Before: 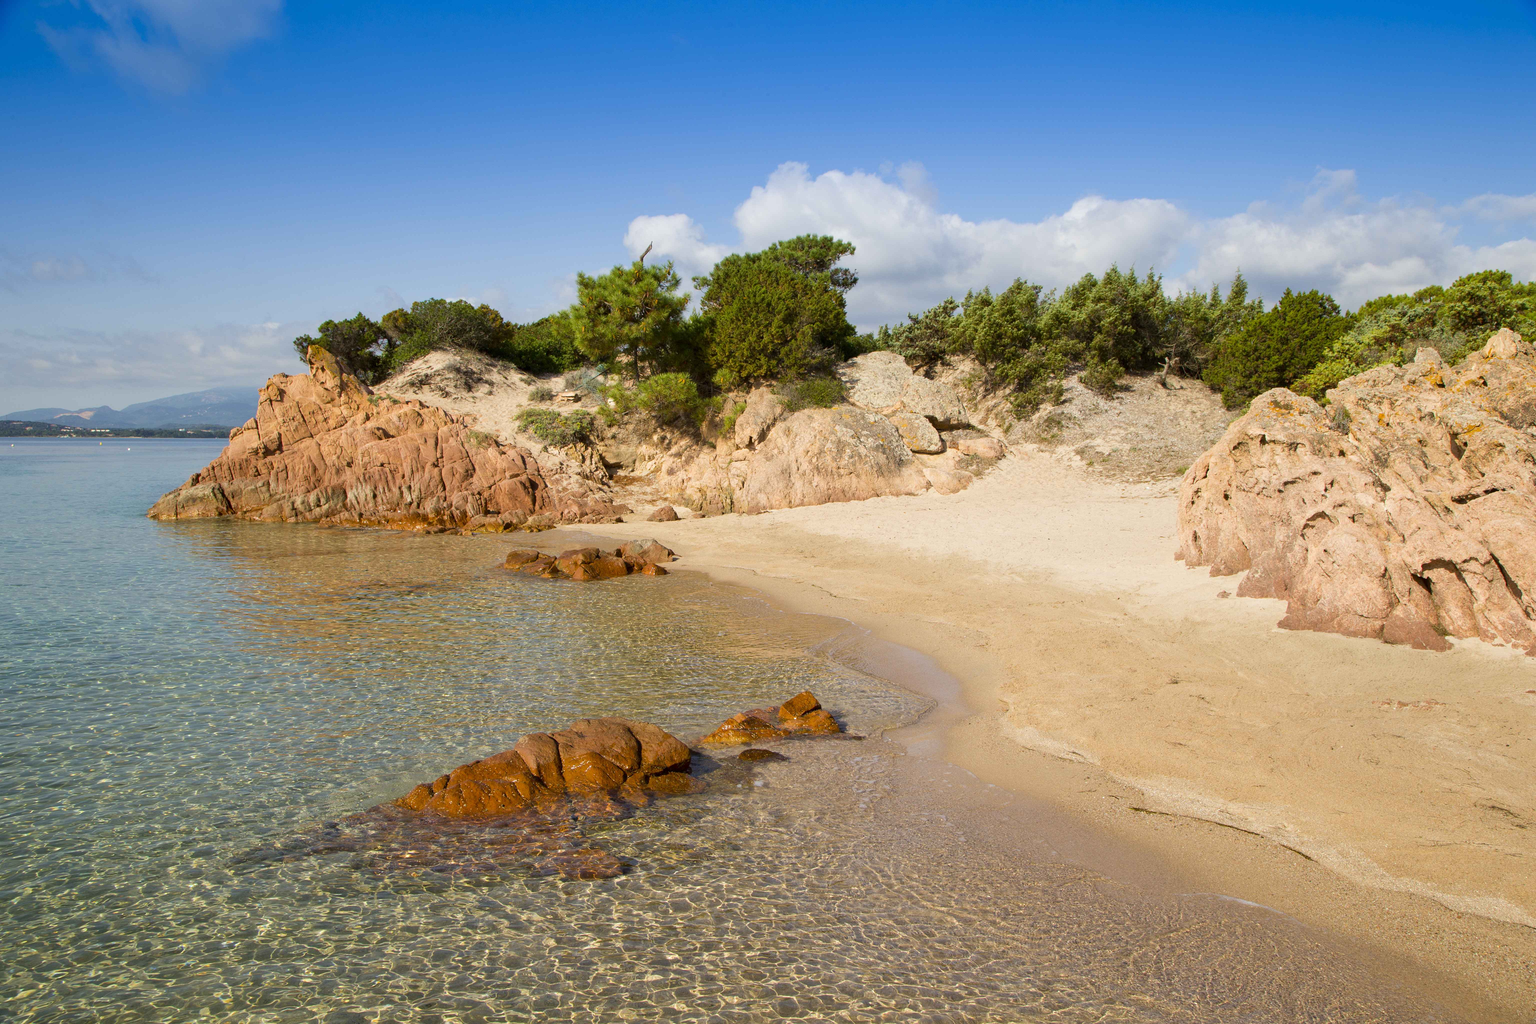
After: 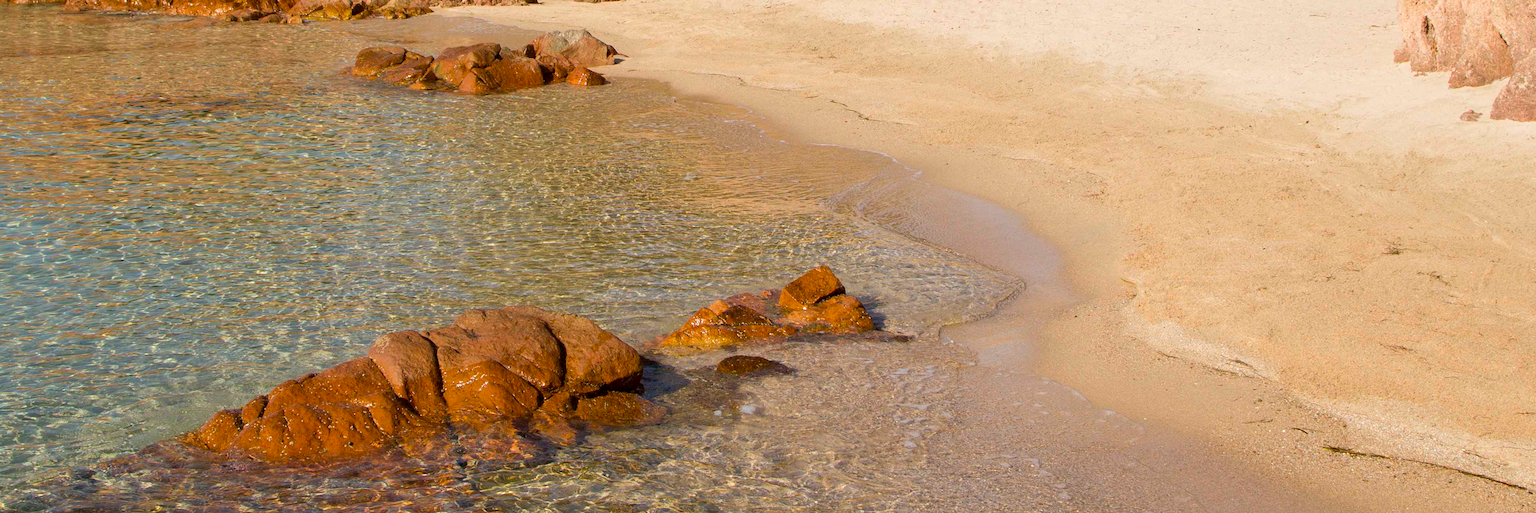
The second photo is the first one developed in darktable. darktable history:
crop: left 18.076%, top 50.828%, right 17.566%, bottom 16.879%
